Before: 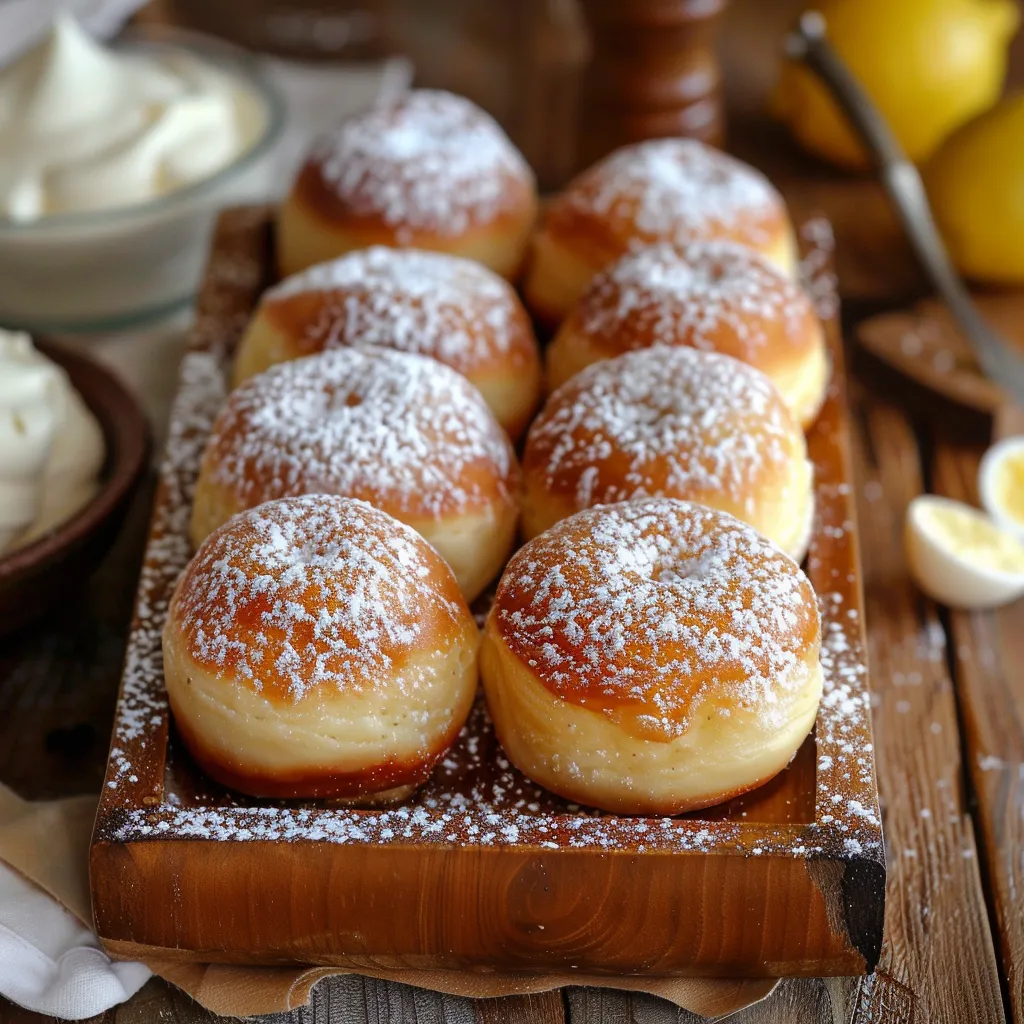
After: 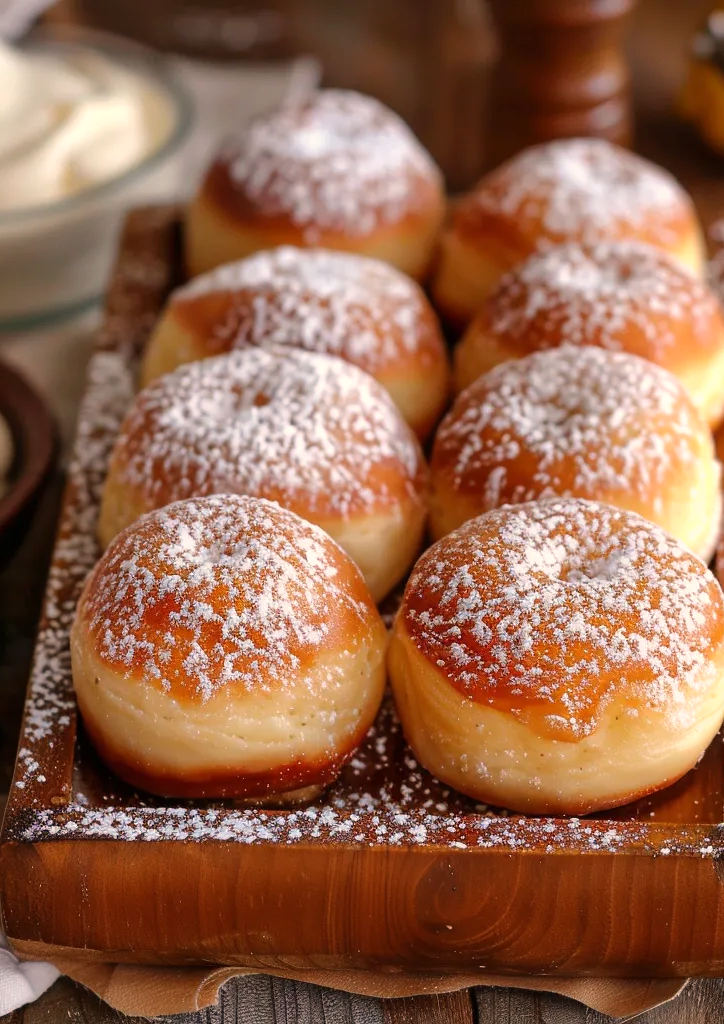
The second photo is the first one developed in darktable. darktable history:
crop and rotate: left 9.061%, right 20.142%
white balance: red 1.127, blue 0.943
